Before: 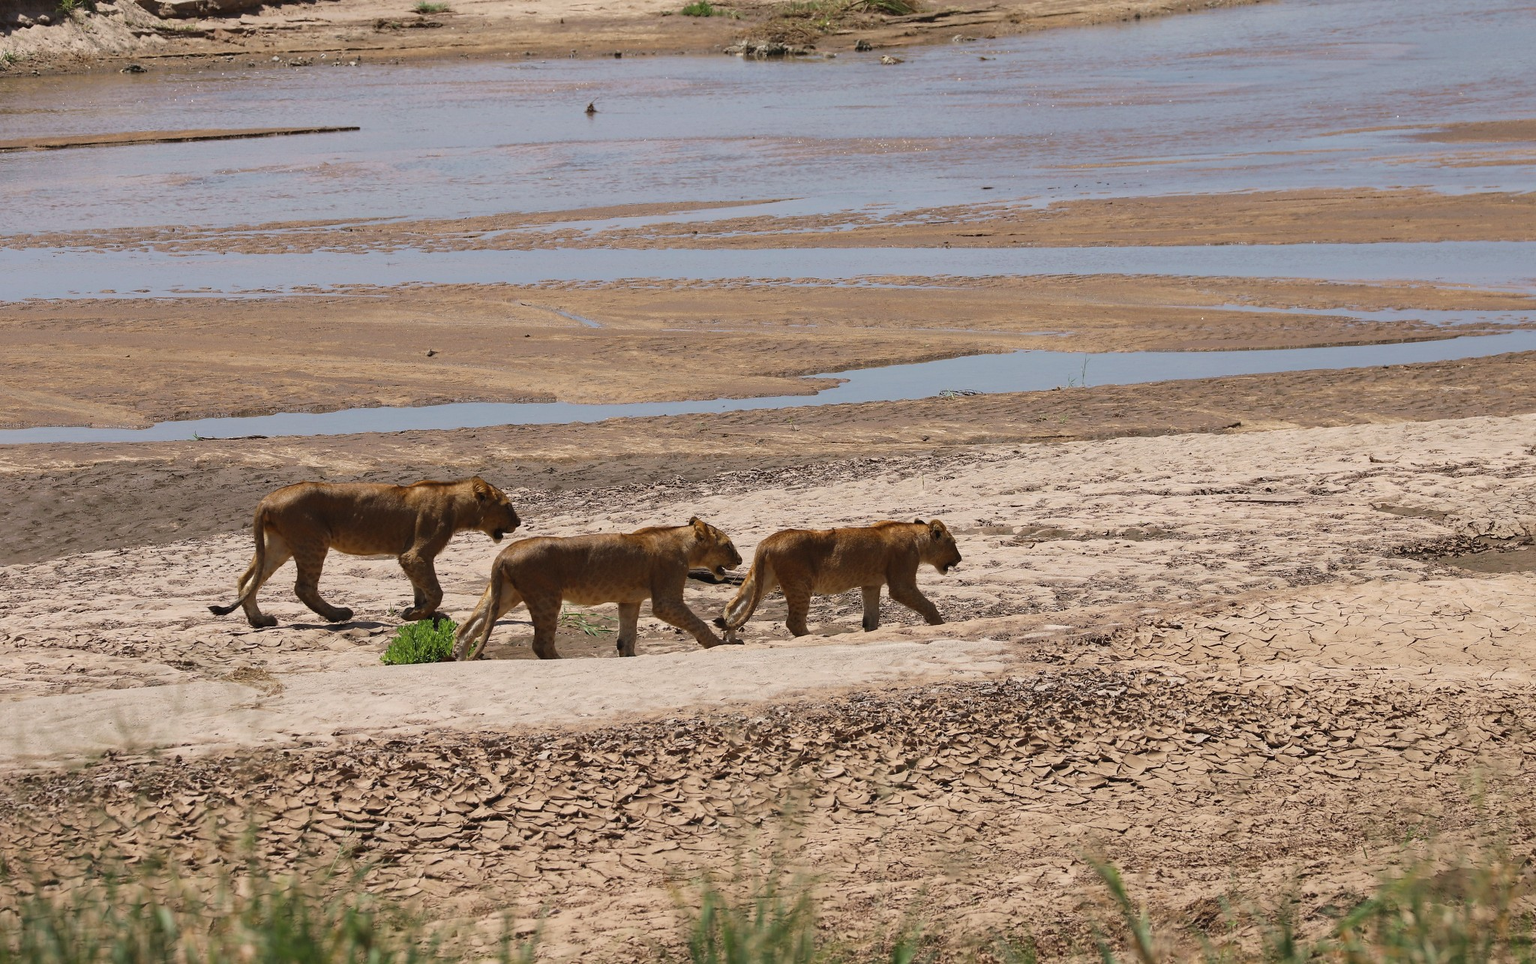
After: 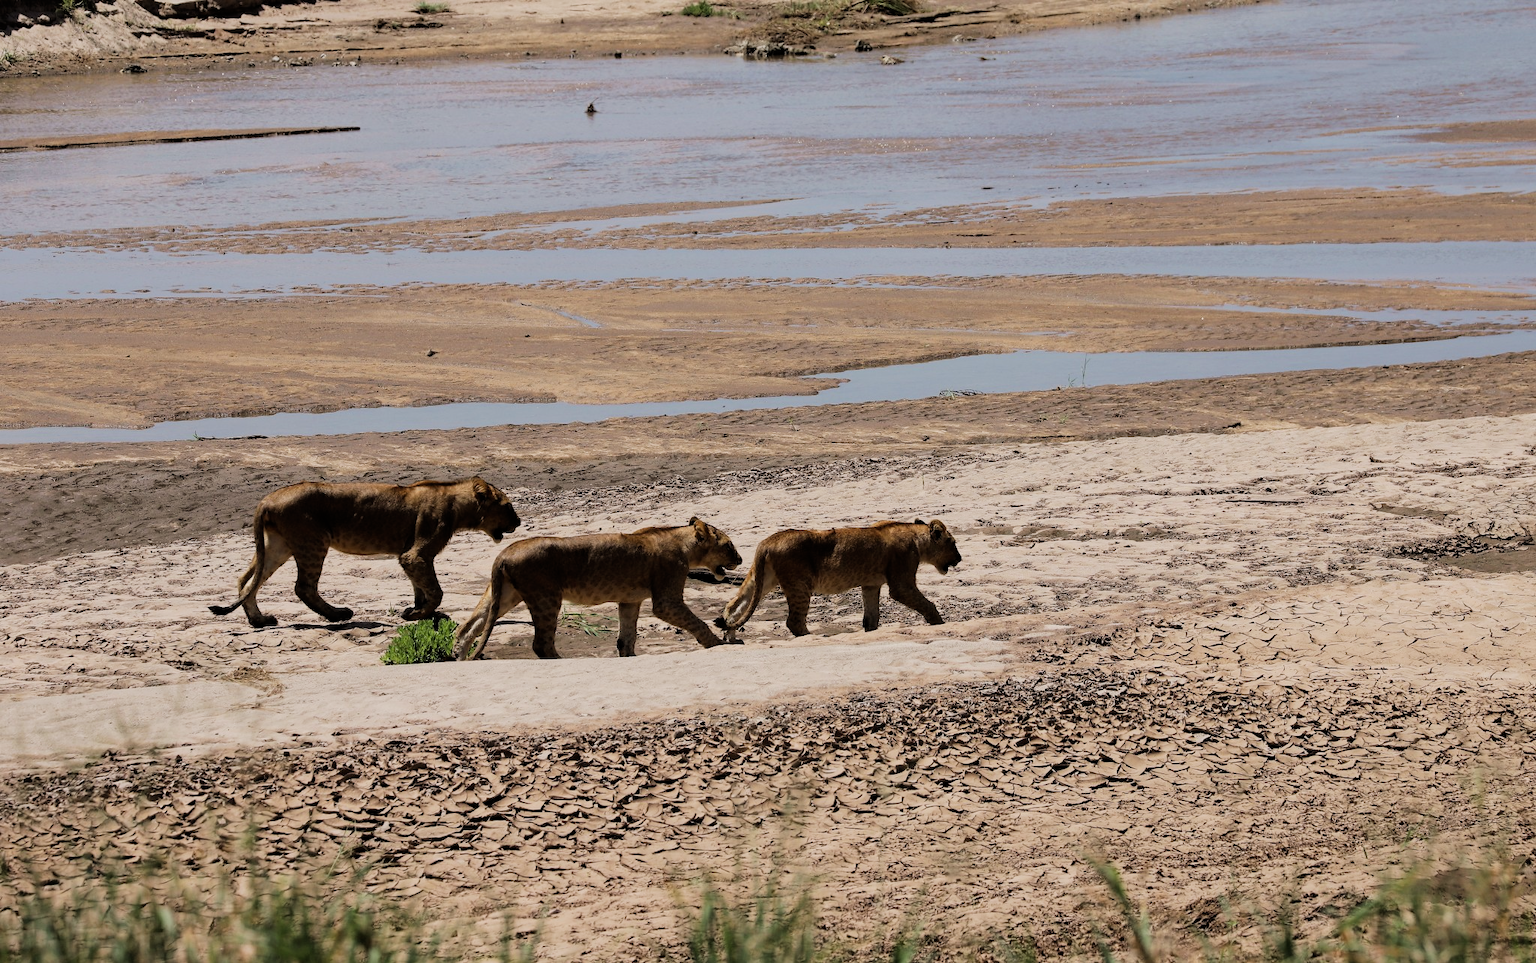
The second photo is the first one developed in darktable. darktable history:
filmic rgb: black relative exposure -5.02 EV, white relative exposure 3.95 EV, hardness 2.87, contrast 1.298, highlights saturation mix -31.01%
